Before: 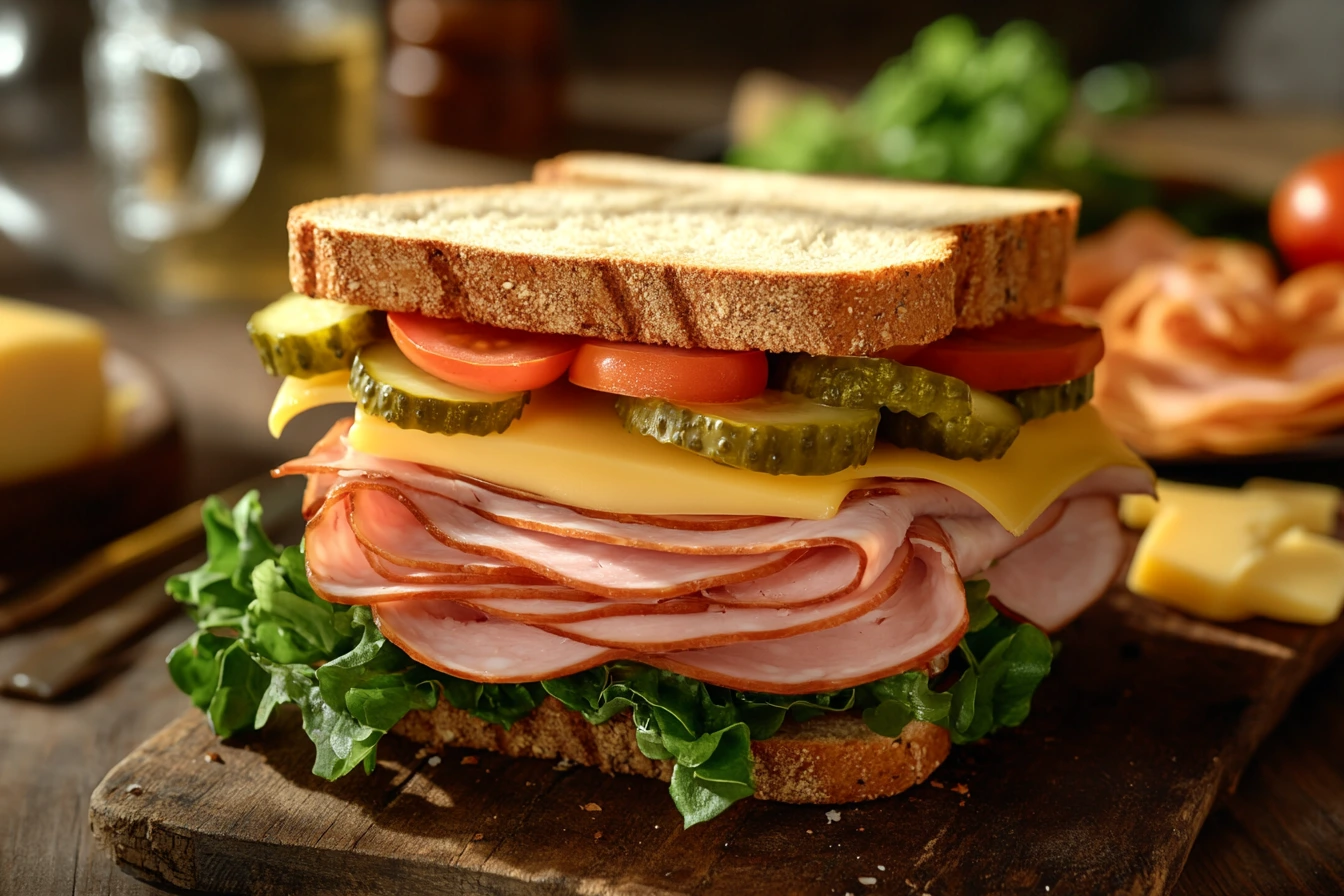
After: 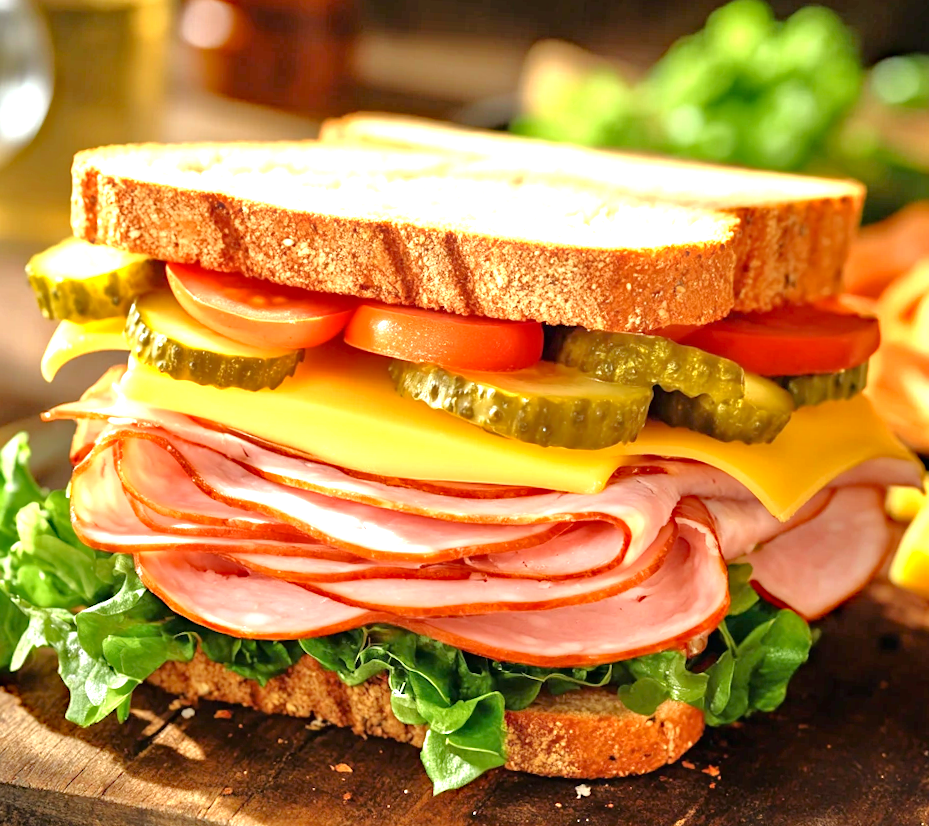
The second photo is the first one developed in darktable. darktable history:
crop and rotate: angle -3.27°, left 14.277%, top 0.028%, right 10.766%, bottom 0.028%
tone equalizer: -7 EV 0.15 EV, -6 EV 0.6 EV, -5 EV 1.15 EV, -4 EV 1.33 EV, -3 EV 1.15 EV, -2 EV 0.6 EV, -1 EV 0.15 EV, mask exposure compensation -0.5 EV
exposure: black level correction 0, exposure 1.388 EV, compensate exposure bias true, compensate highlight preservation false
haze removal: strength 0.29, distance 0.25, compatibility mode true, adaptive false
